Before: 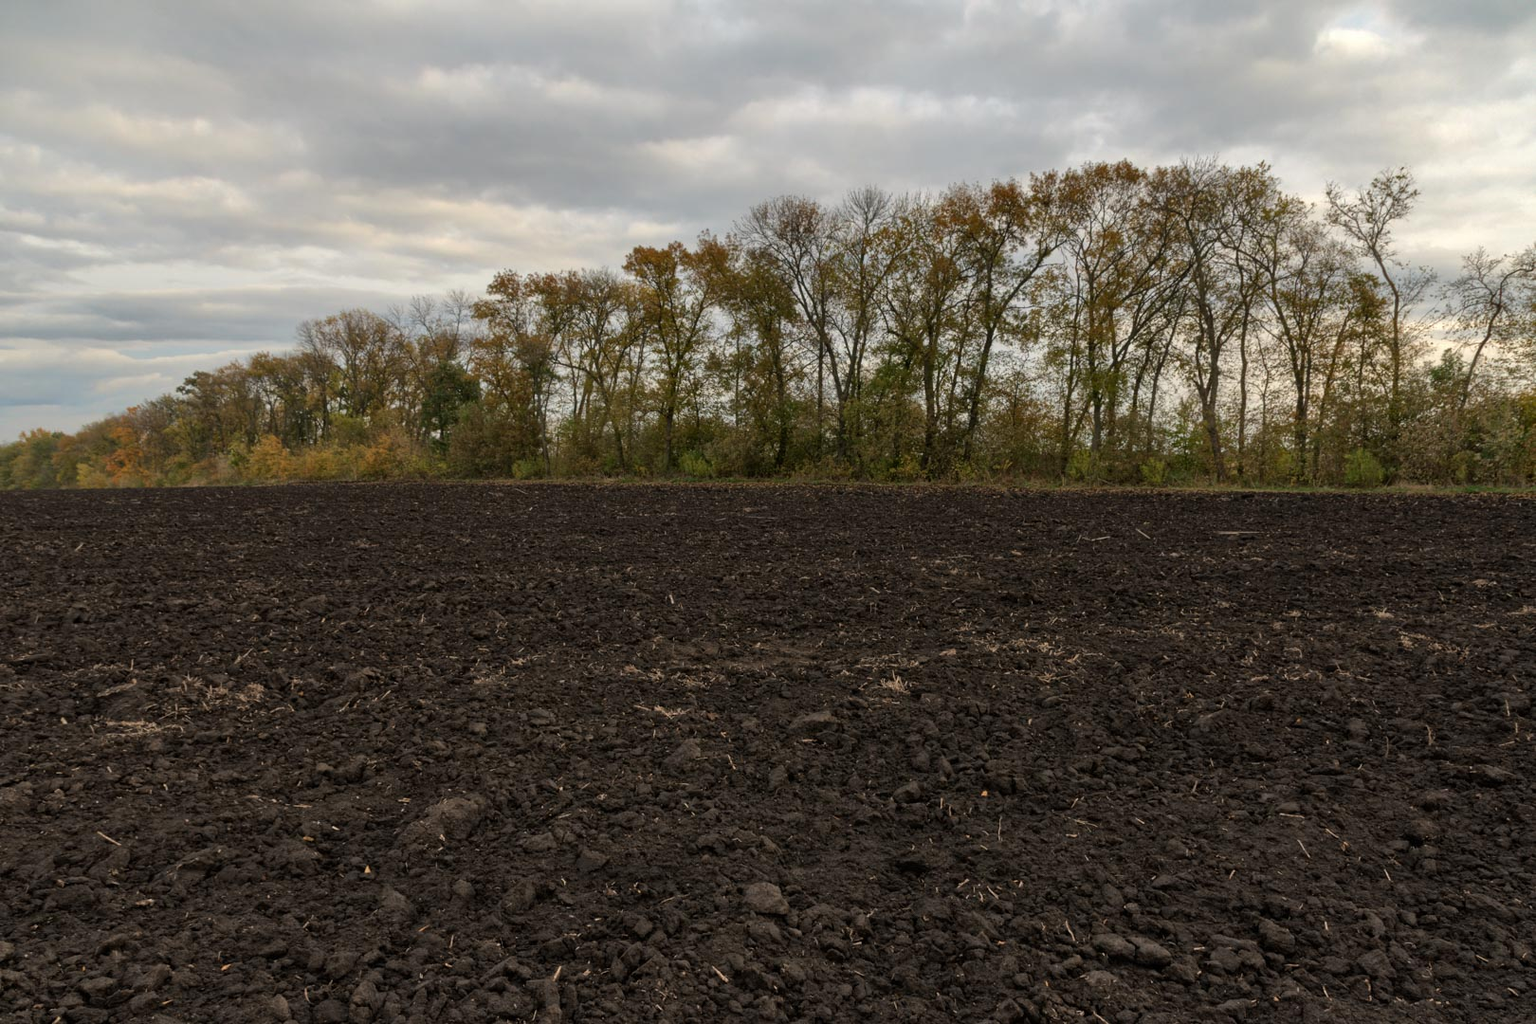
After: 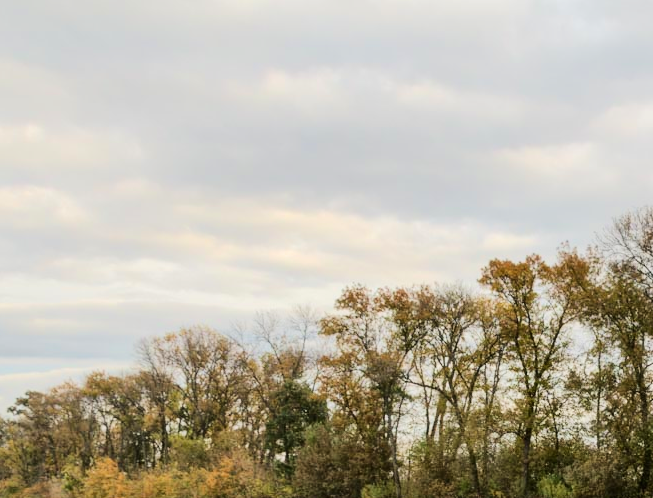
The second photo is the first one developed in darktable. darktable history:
tone equalizer: -7 EV 0.163 EV, -6 EV 0.571 EV, -5 EV 1.15 EV, -4 EV 1.3 EV, -3 EV 1.17 EV, -2 EV 0.6 EV, -1 EV 0.163 EV, edges refinement/feathering 500, mask exposure compensation -1.57 EV, preserve details no
crop and rotate: left 11.08%, top 0.115%, right 48.573%, bottom 53.697%
